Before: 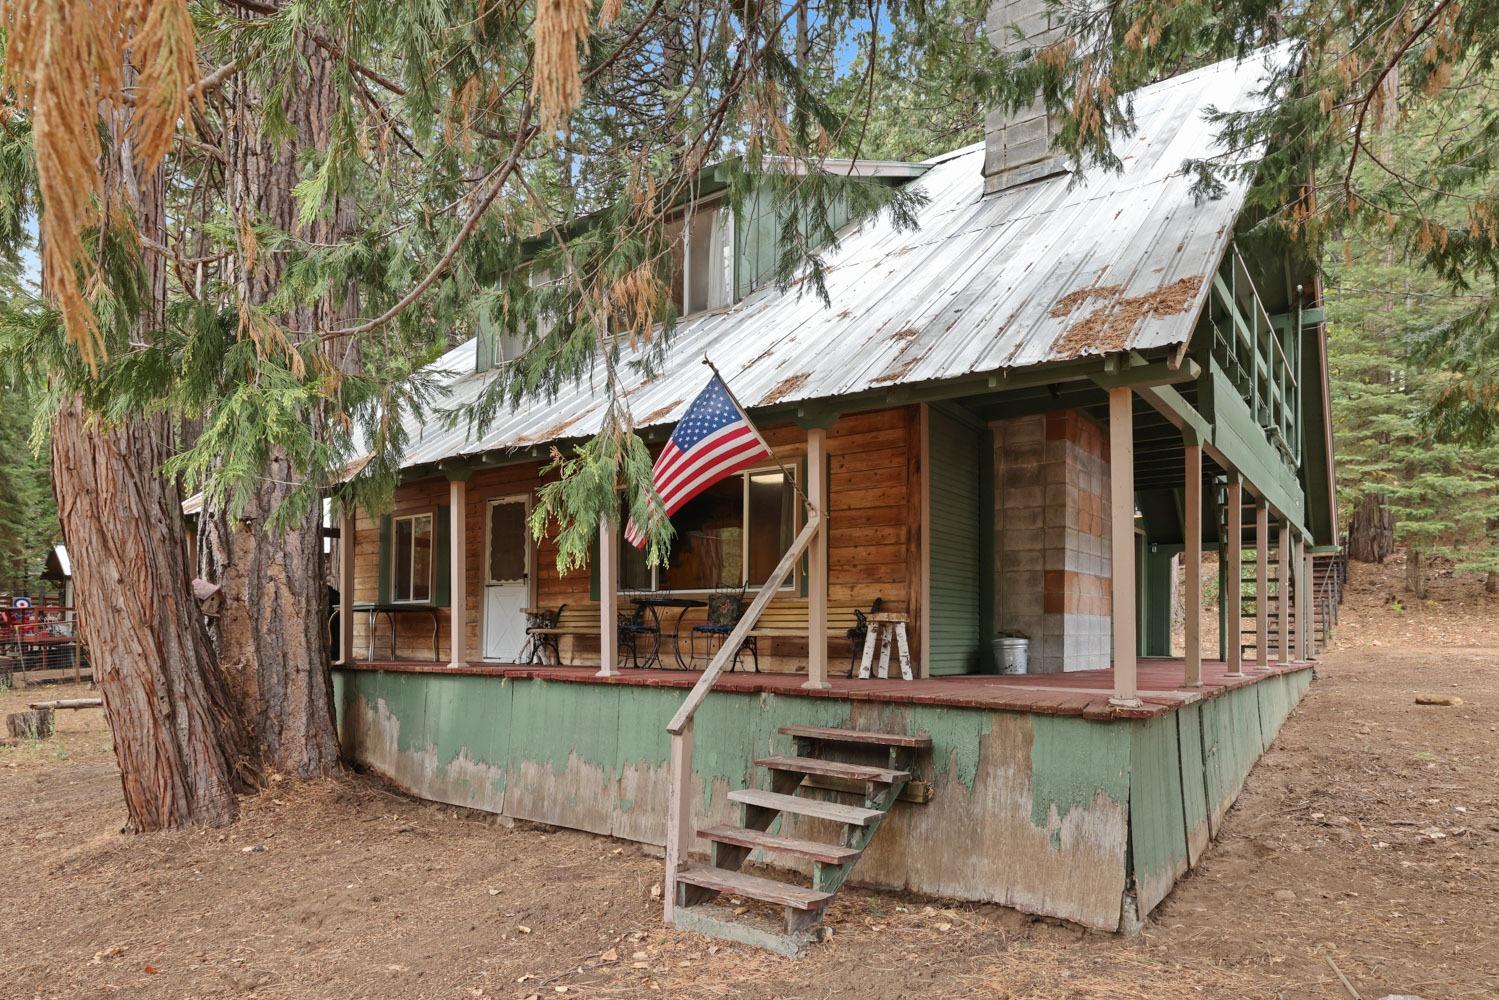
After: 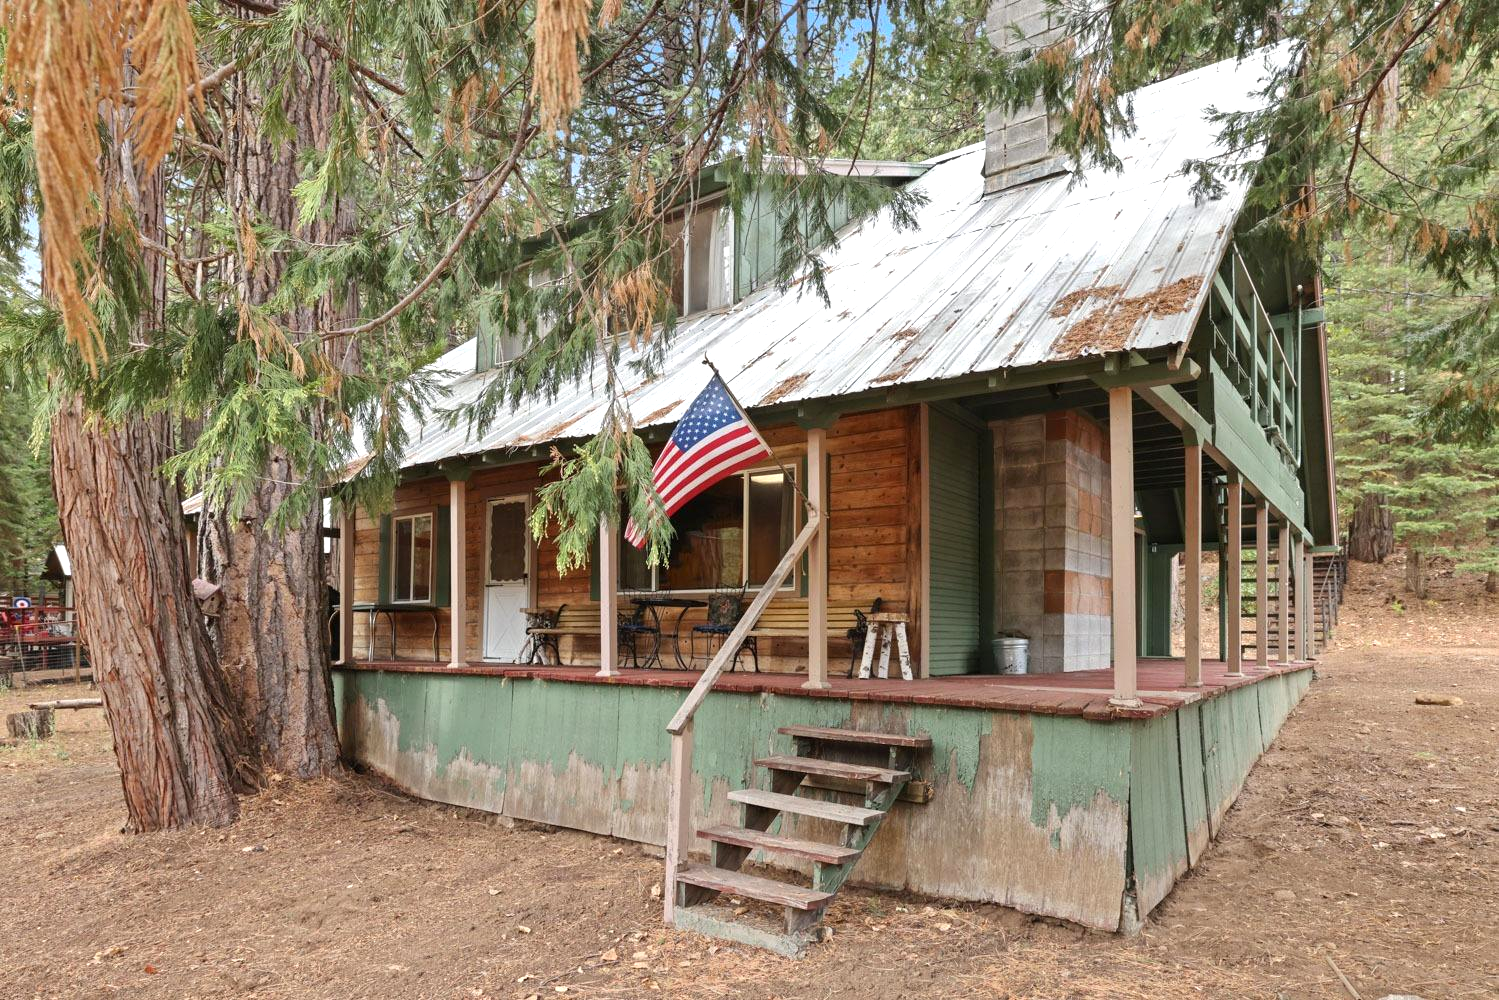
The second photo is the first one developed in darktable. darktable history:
tone equalizer: -8 EV -0.444 EV, -7 EV -0.382 EV, -6 EV -0.306 EV, -5 EV -0.185 EV, -3 EV 0.234 EV, -2 EV 0.332 EV, -1 EV 0.369 EV, +0 EV 0.433 EV, smoothing diameter 24.9%, edges refinement/feathering 6, preserve details guided filter
